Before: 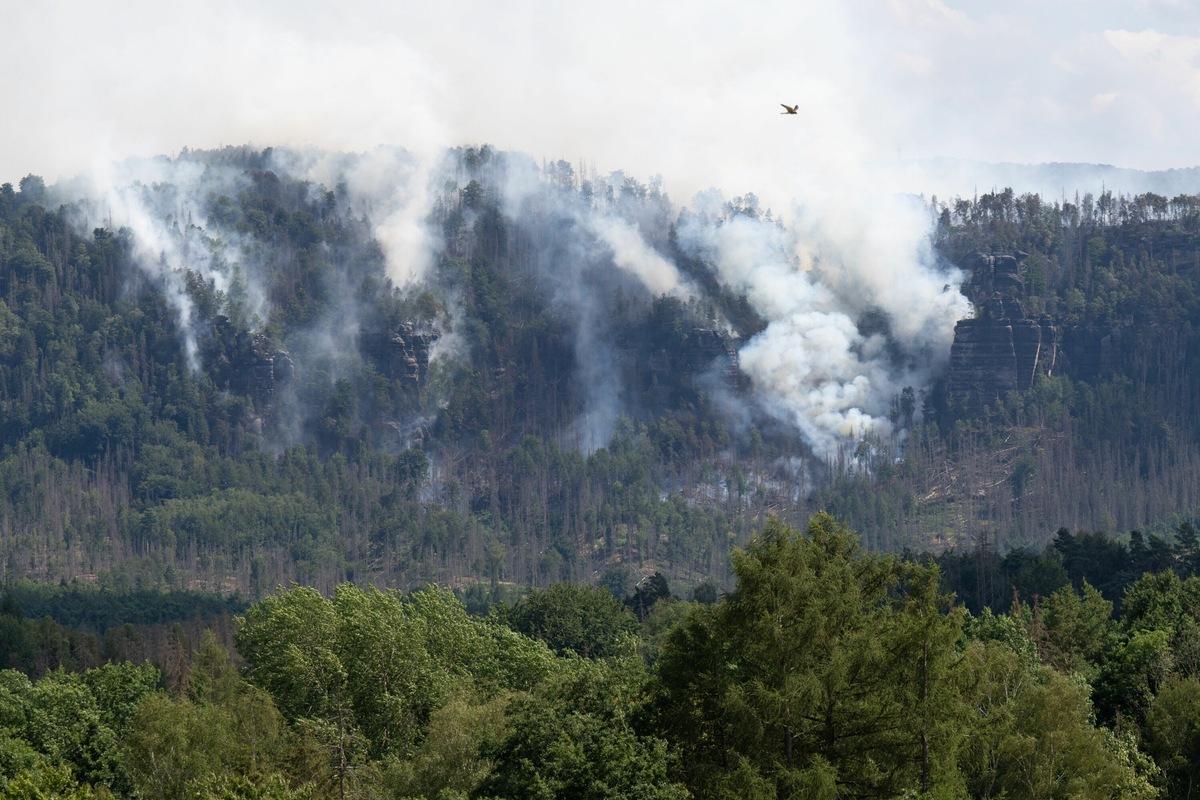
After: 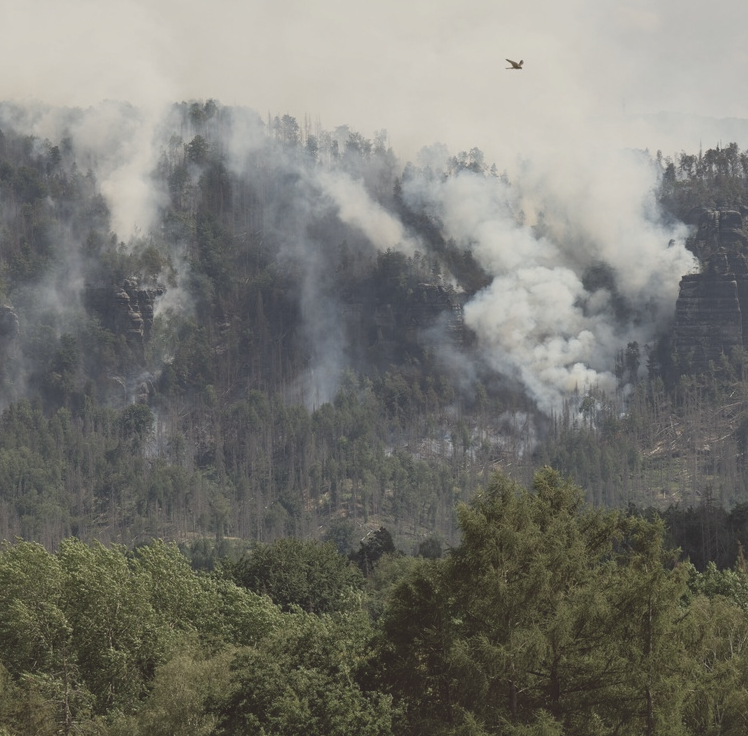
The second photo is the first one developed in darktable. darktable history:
white balance: red 1, blue 1
local contrast: mode bilateral grid, contrast 20, coarseness 50, detail 120%, midtone range 0.2
color balance: lift [1.005, 1.002, 0.998, 0.998], gamma [1, 1.021, 1.02, 0.979], gain [0.923, 1.066, 1.056, 0.934]
crop and rotate: left 22.918%, top 5.629%, right 14.711%, bottom 2.247%
contrast brightness saturation: contrast -0.26, saturation -0.43
